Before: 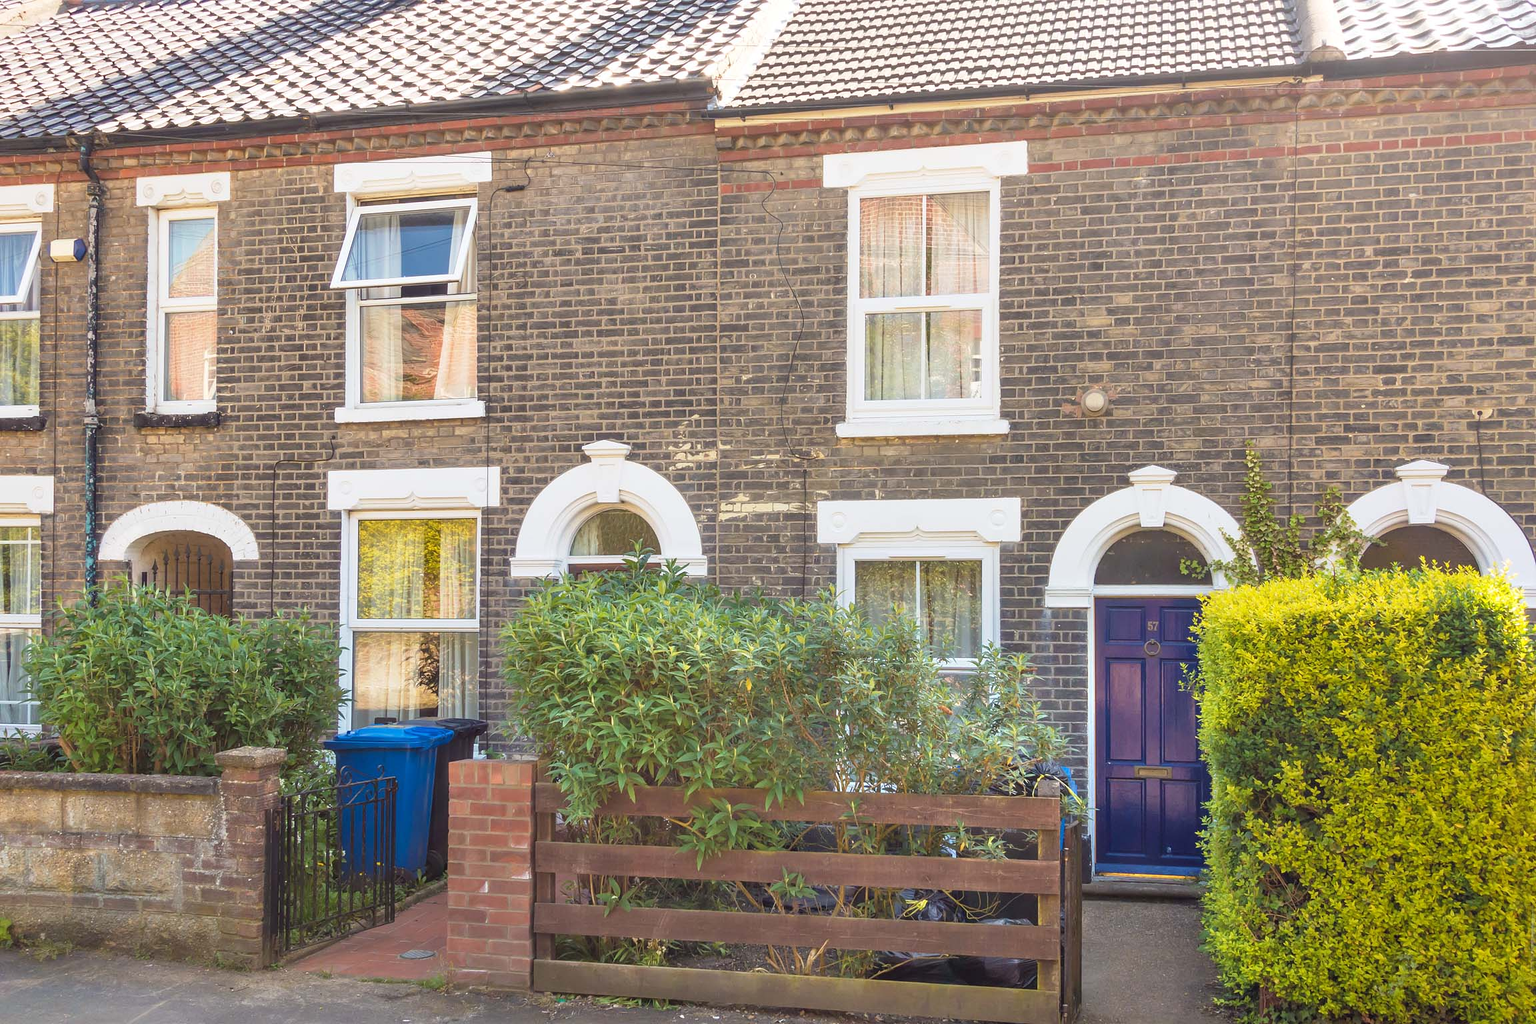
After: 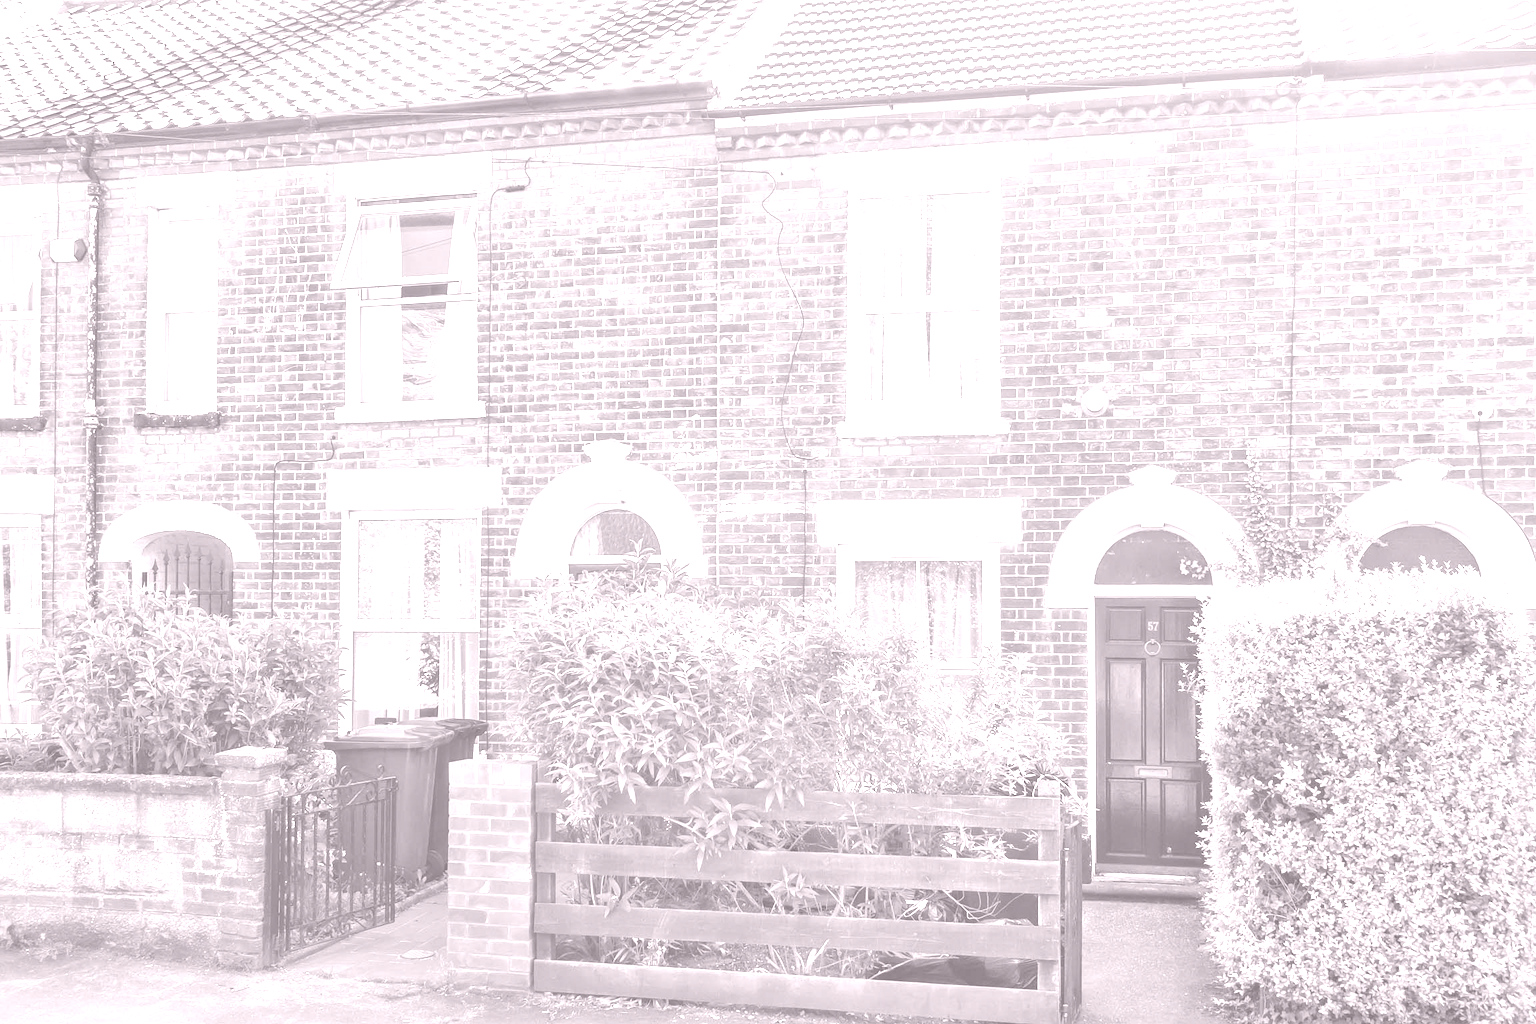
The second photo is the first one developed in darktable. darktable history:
local contrast: mode bilateral grid, contrast 20, coarseness 50, detail 120%, midtone range 0.2
colorize: hue 25.2°, saturation 83%, source mix 82%, lightness 79%, version 1
